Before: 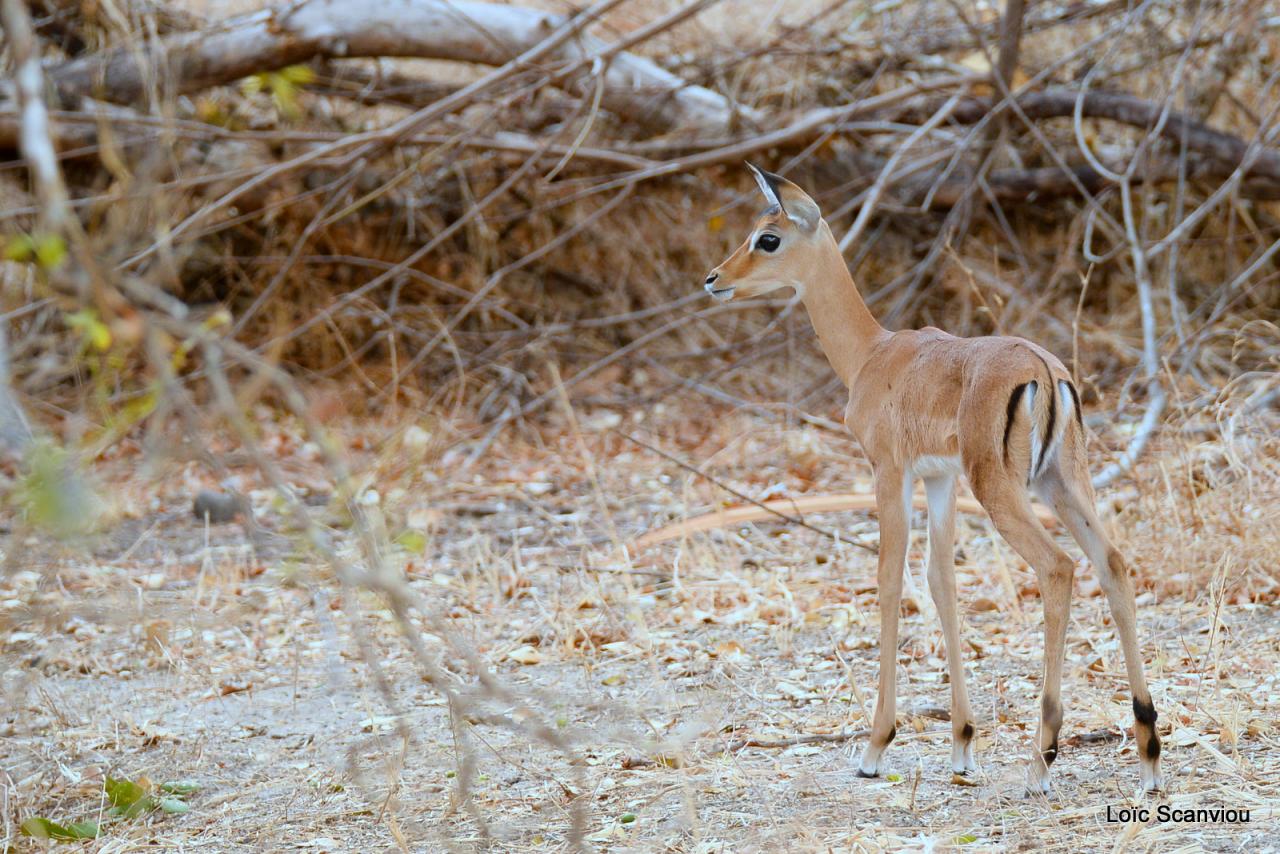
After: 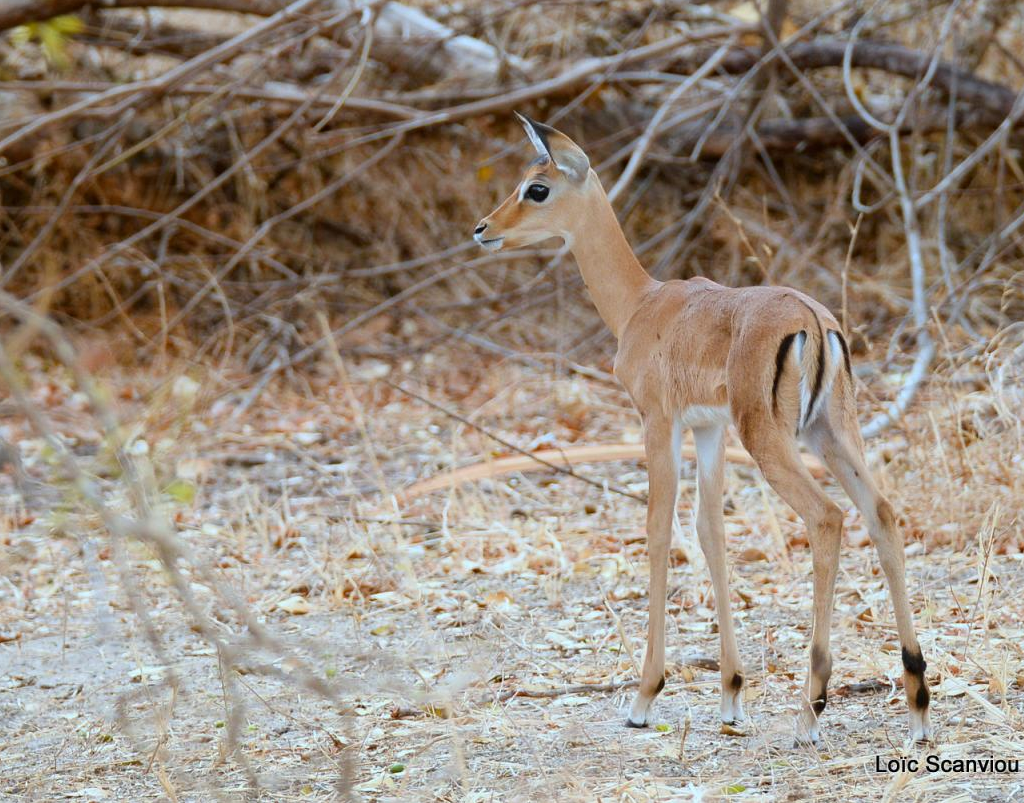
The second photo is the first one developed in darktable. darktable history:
crop and rotate: left 18.087%, top 5.869%, right 1.836%
